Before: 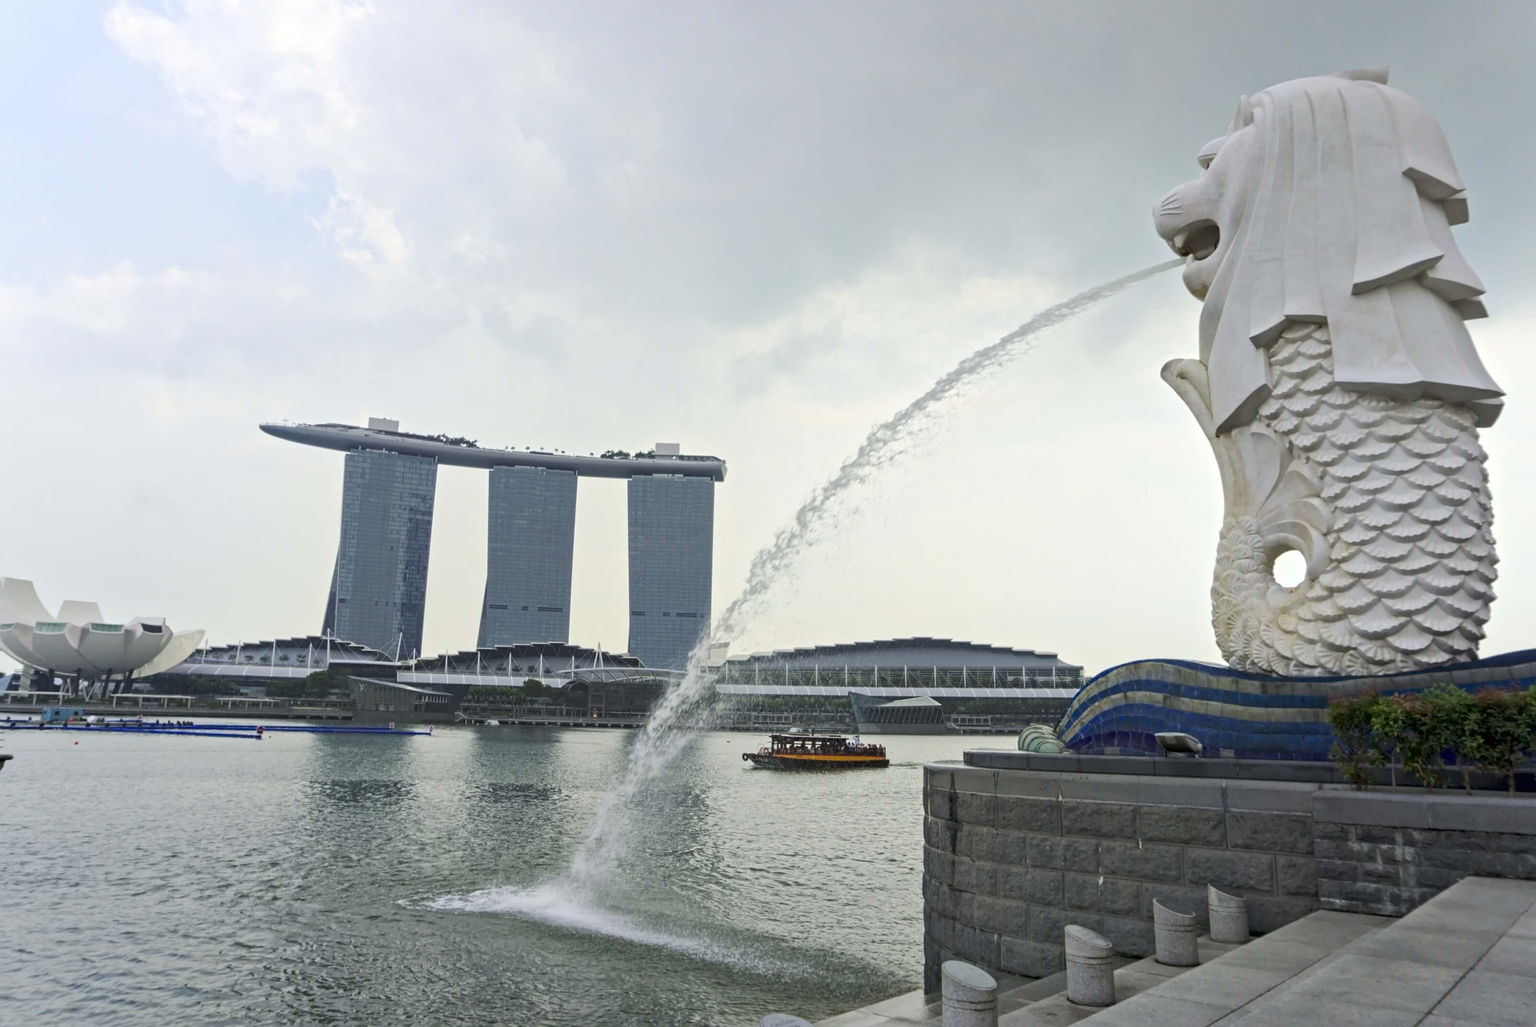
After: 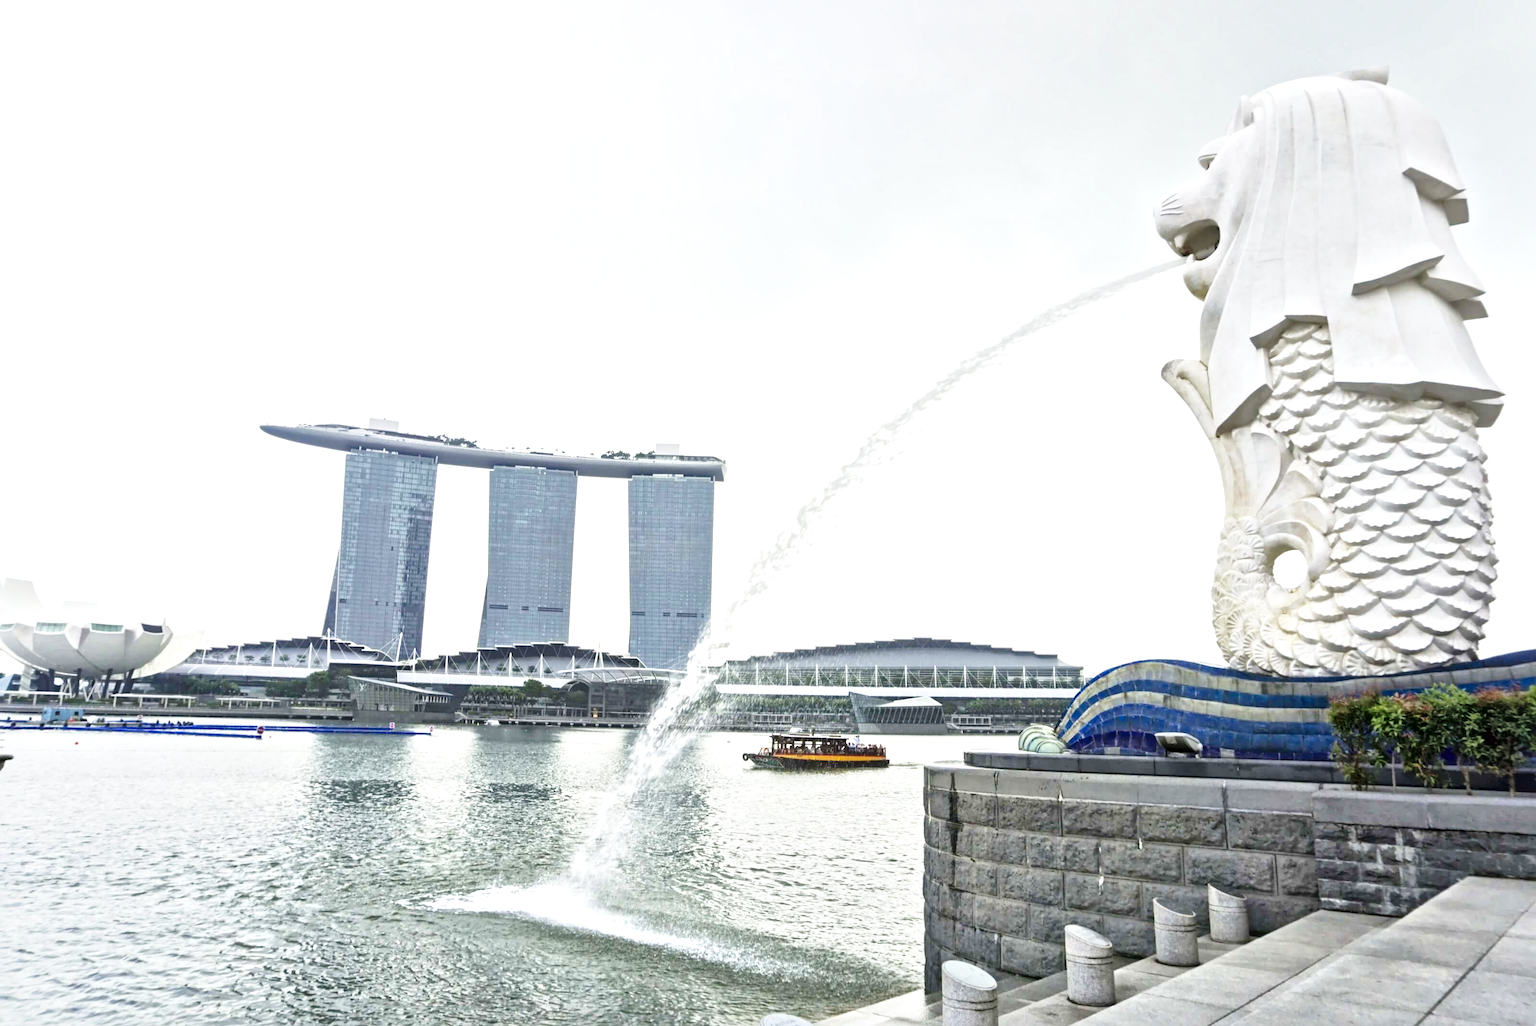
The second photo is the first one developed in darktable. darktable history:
base curve: curves: ch0 [(0, 0) (0.028, 0.03) (0.121, 0.232) (0.46, 0.748) (0.859, 0.968) (1, 1)], preserve colors none
exposure: black level correction -0.005, exposure 0.629 EV, compensate highlight preservation false
local contrast: mode bilateral grid, contrast 19, coarseness 51, detail 178%, midtone range 0.2
